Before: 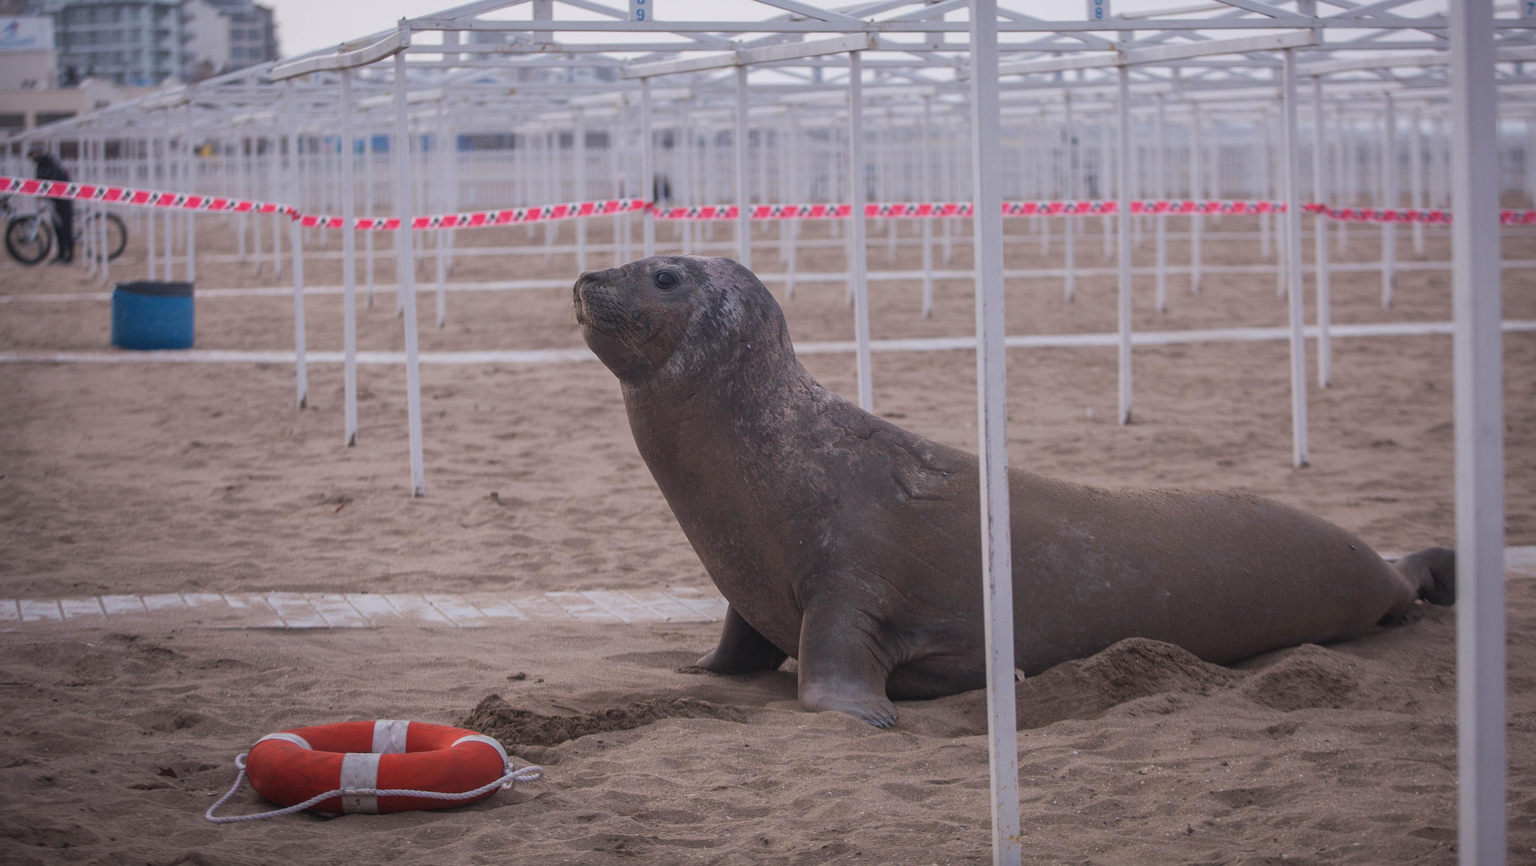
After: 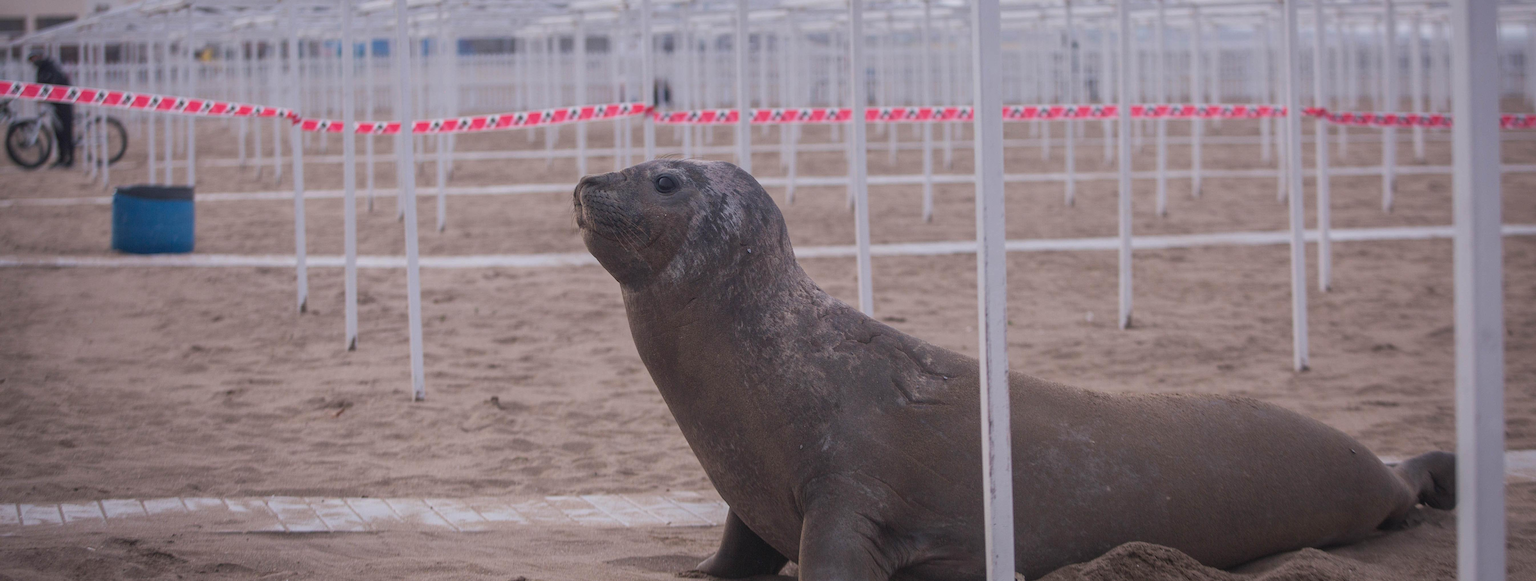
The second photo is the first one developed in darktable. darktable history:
crop: top 11.133%, bottom 21.759%
